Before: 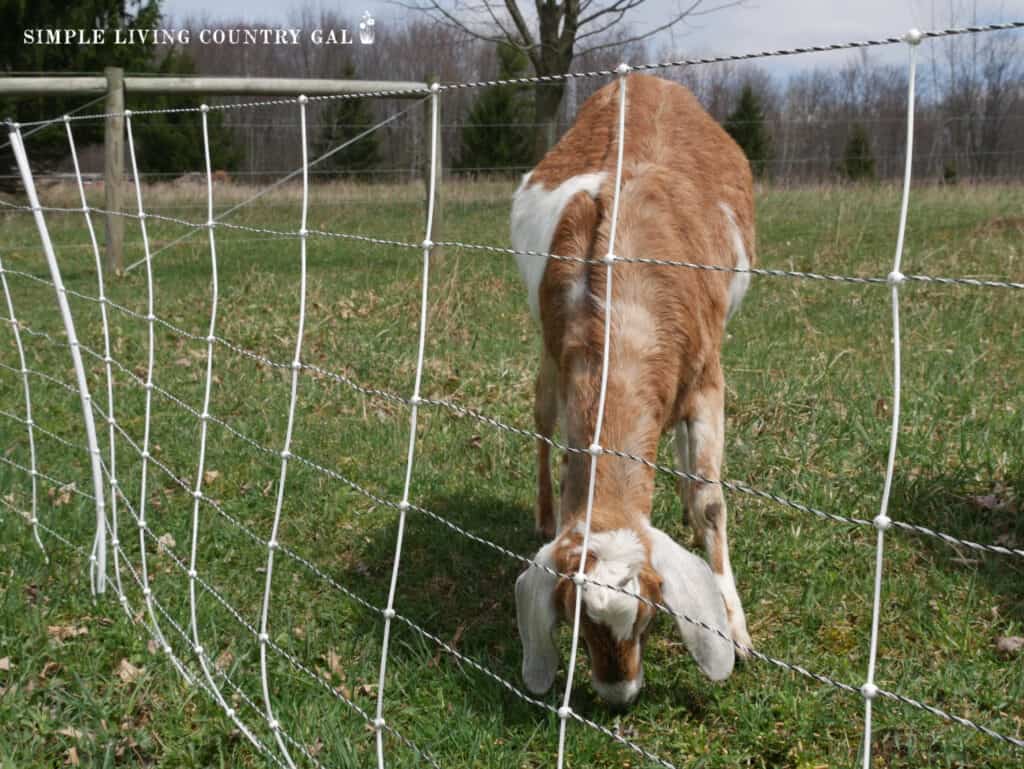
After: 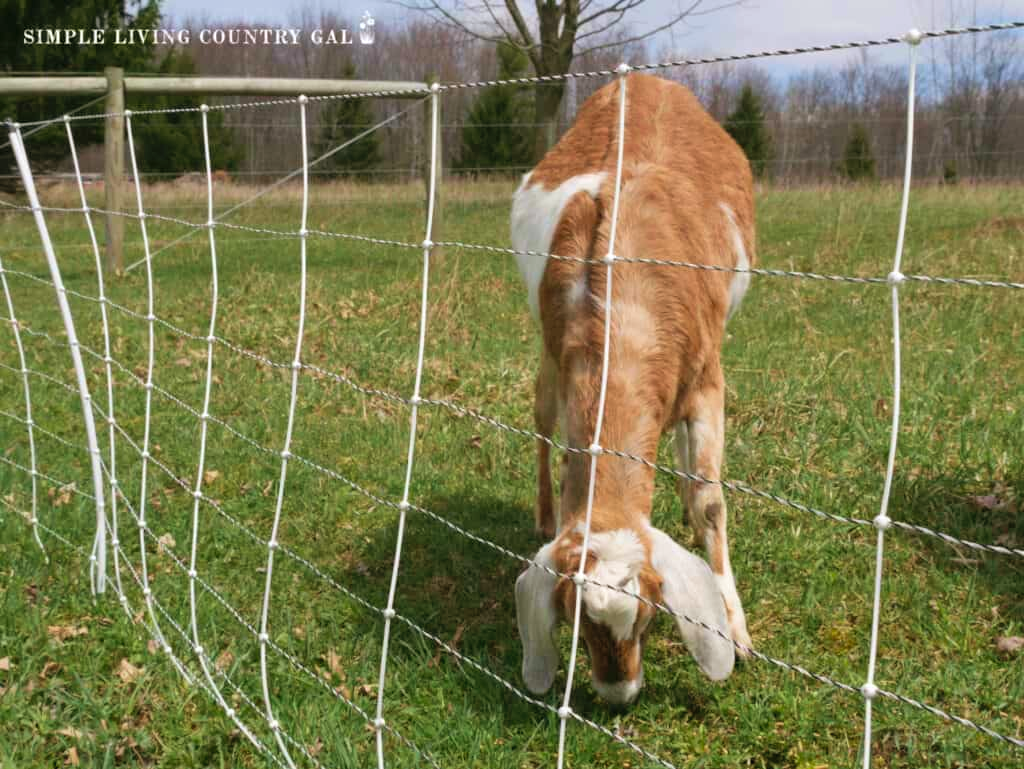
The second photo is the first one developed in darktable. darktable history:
color balance: mode lift, gamma, gain (sRGB), lift [1, 0.99, 1.01, 0.992], gamma [1, 1.037, 0.974, 0.963]
velvia: on, module defaults
contrast brightness saturation: brightness 0.09, saturation 0.19
